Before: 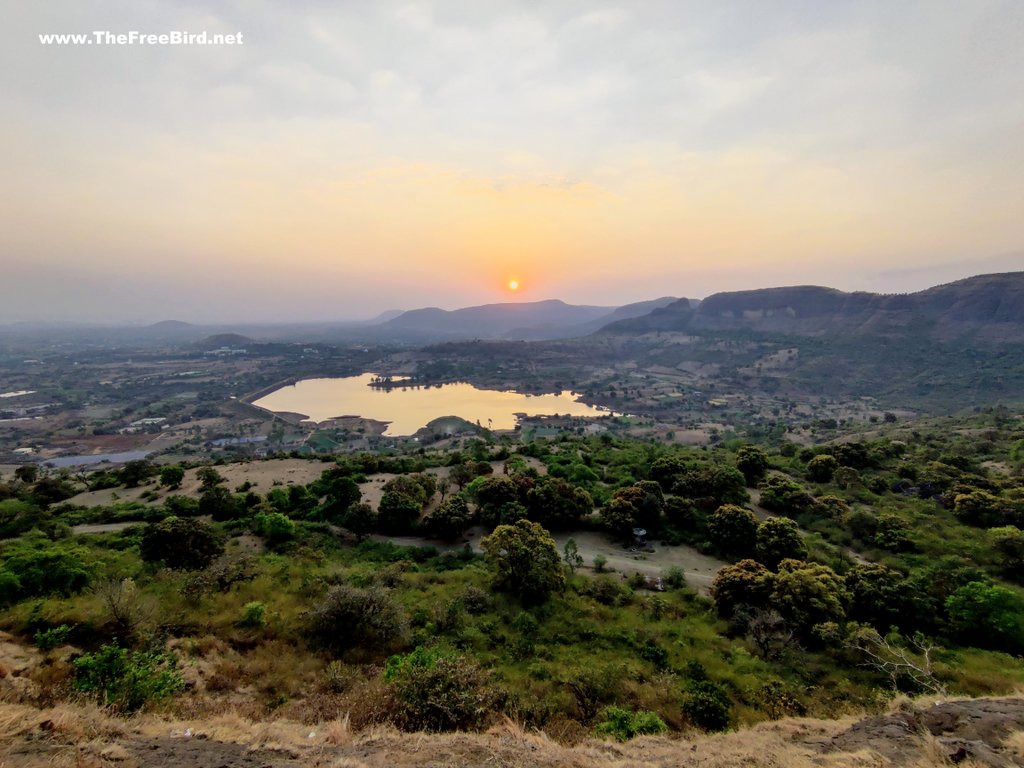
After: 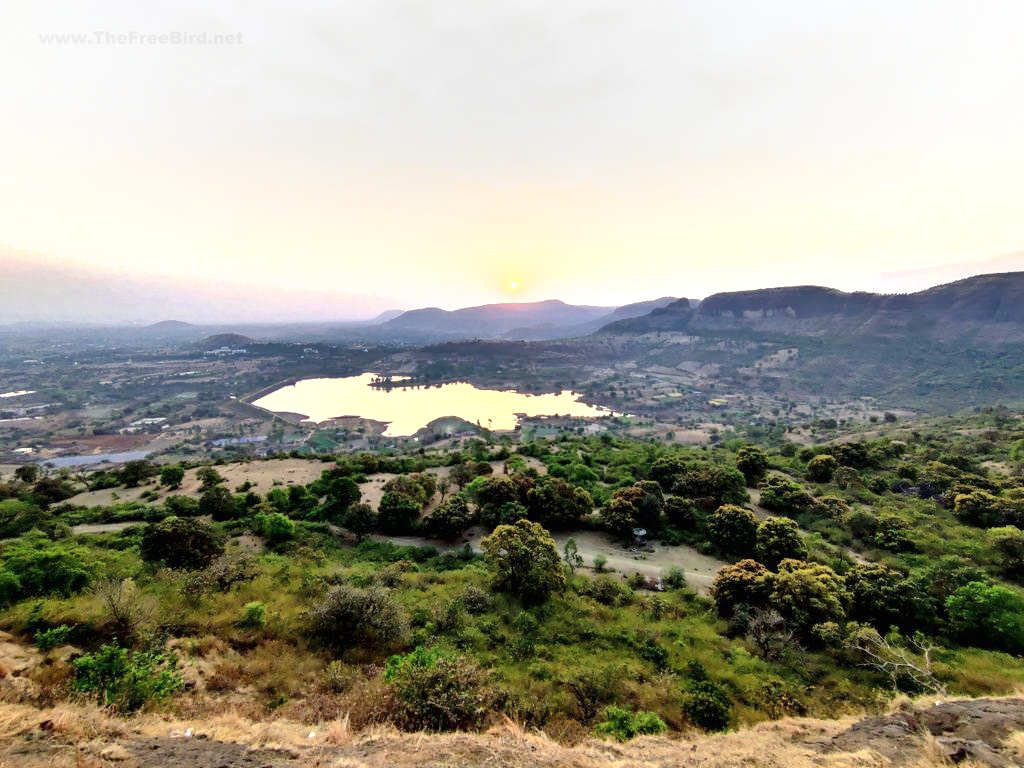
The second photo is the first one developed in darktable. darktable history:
exposure: black level correction 0, exposure 1.1 EV, compensate exposure bias true, compensate highlight preservation false
shadows and highlights: soften with gaussian
